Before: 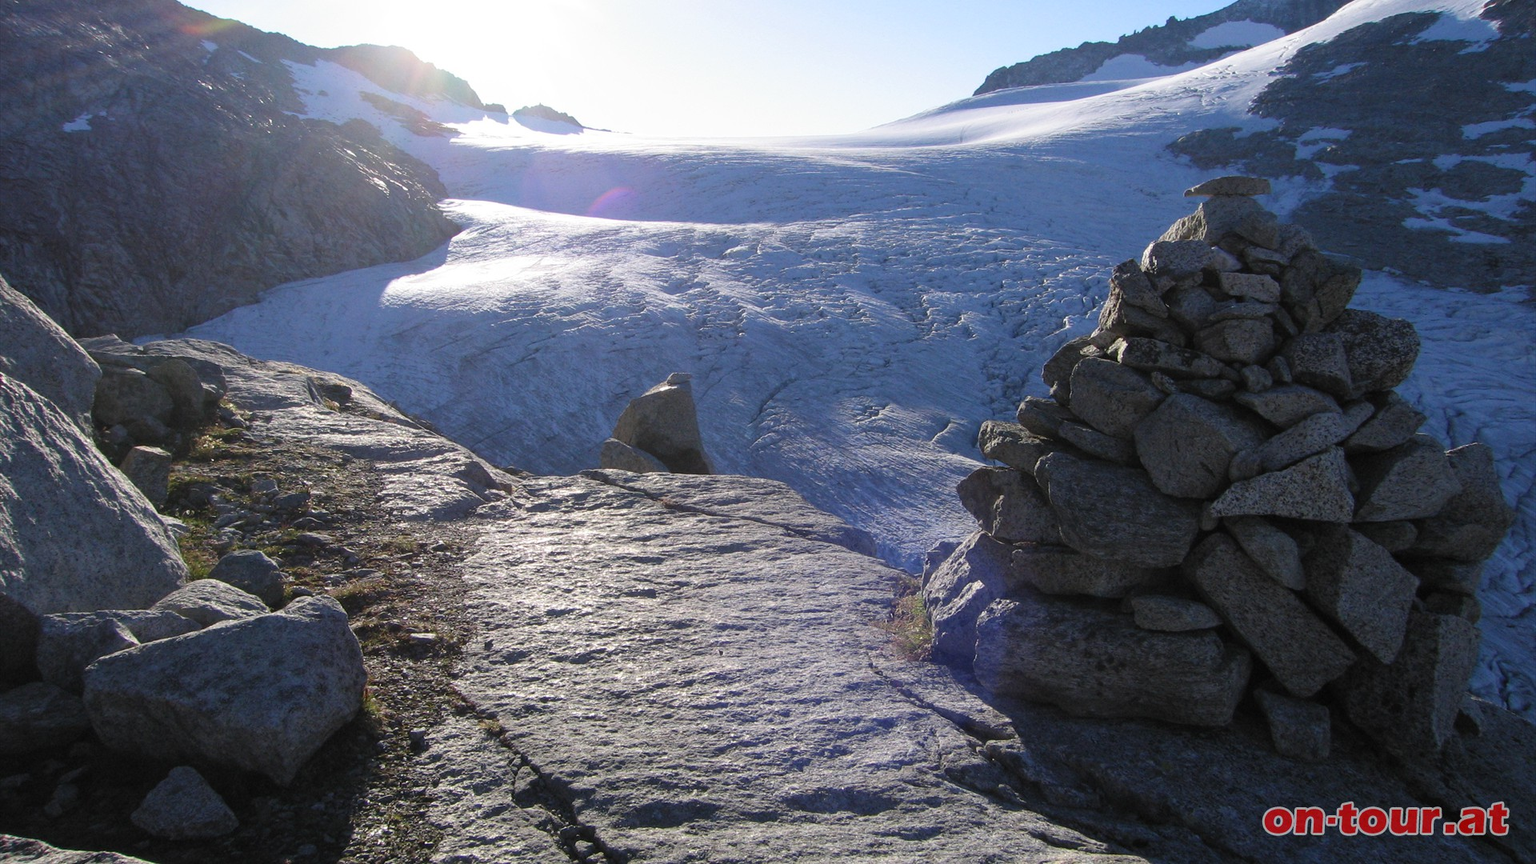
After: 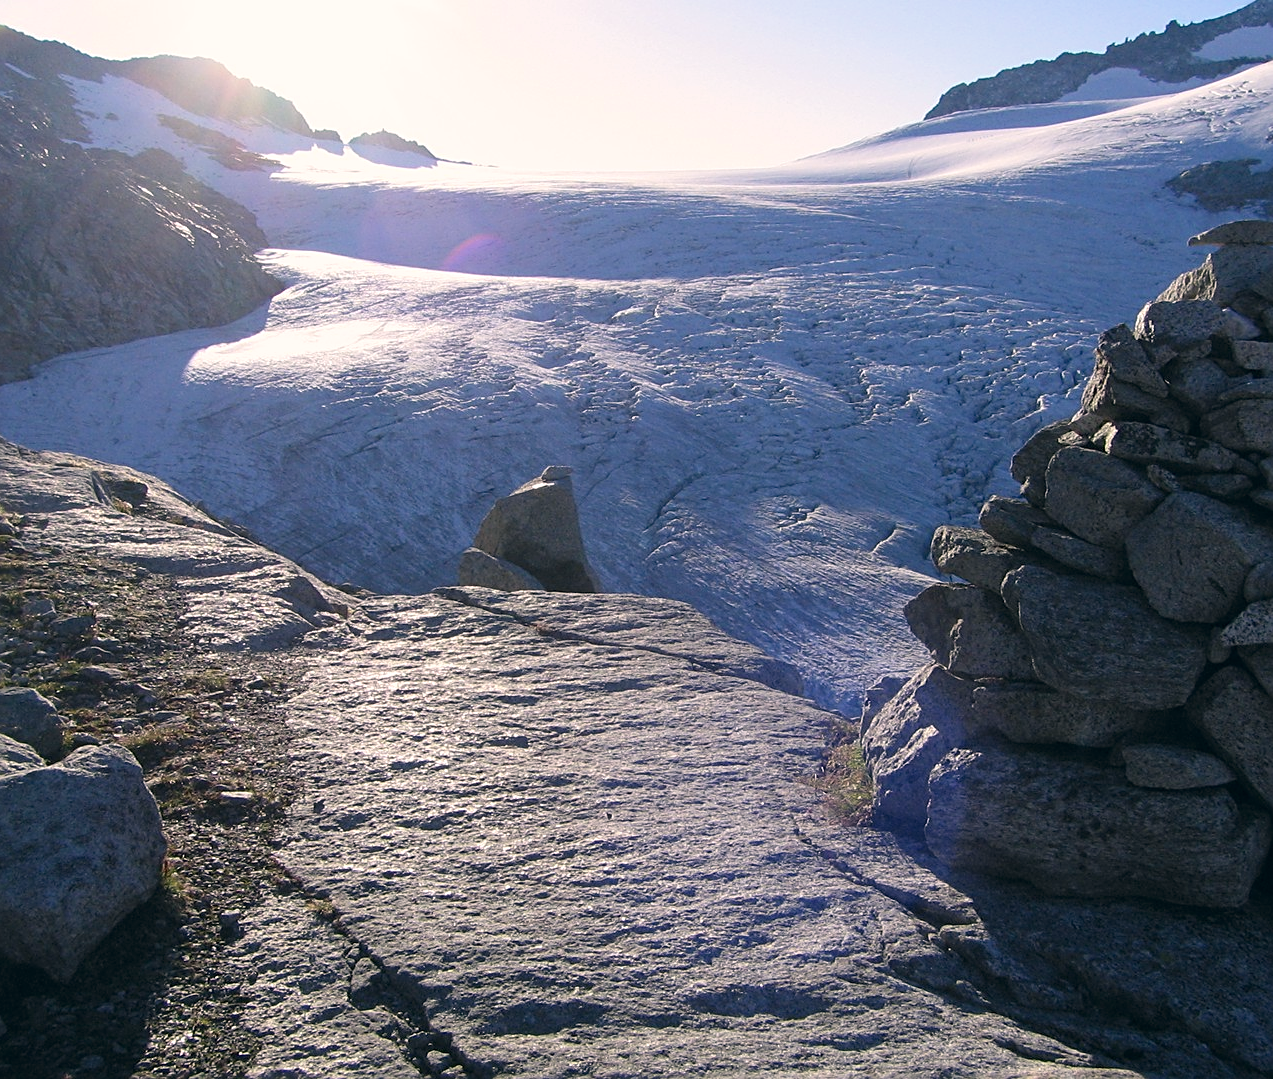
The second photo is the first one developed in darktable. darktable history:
color correction: highlights a* 5.45, highlights b* 5.3, shadows a* -4.16, shadows b* -5.06
crop and rotate: left 15.209%, right 18.477%
sharpen: on, module defaults
